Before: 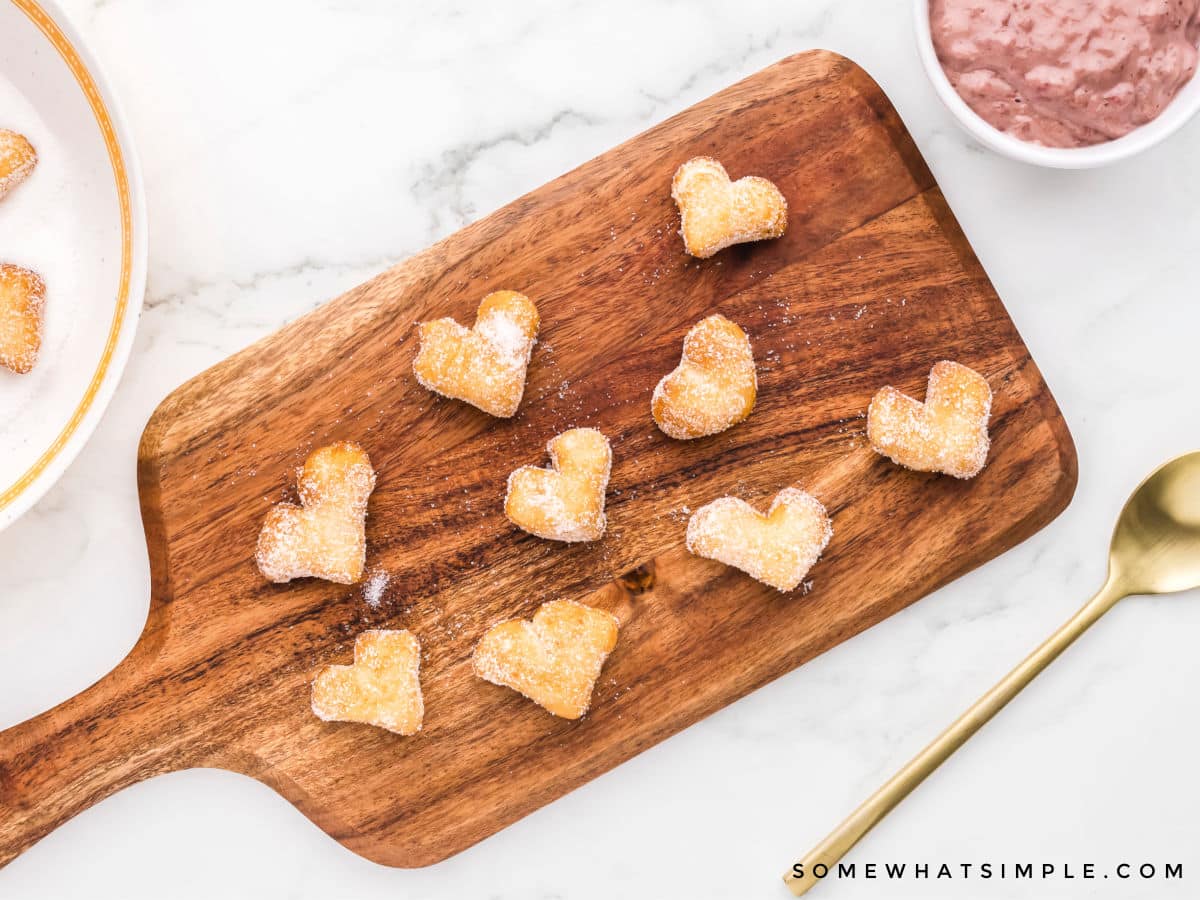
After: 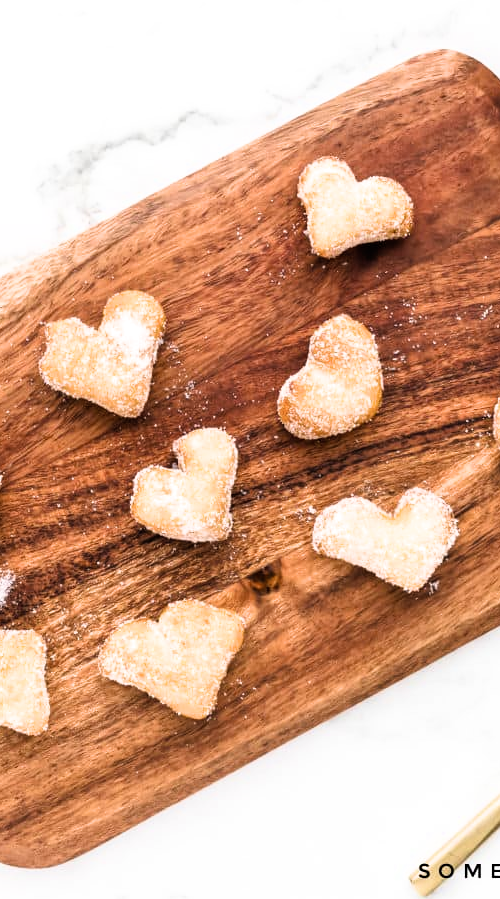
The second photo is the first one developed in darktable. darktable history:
filmic rgb: white relative exposure 2.34 EV, hardness 6.59
crop: left 31.229%, right 27.105%
